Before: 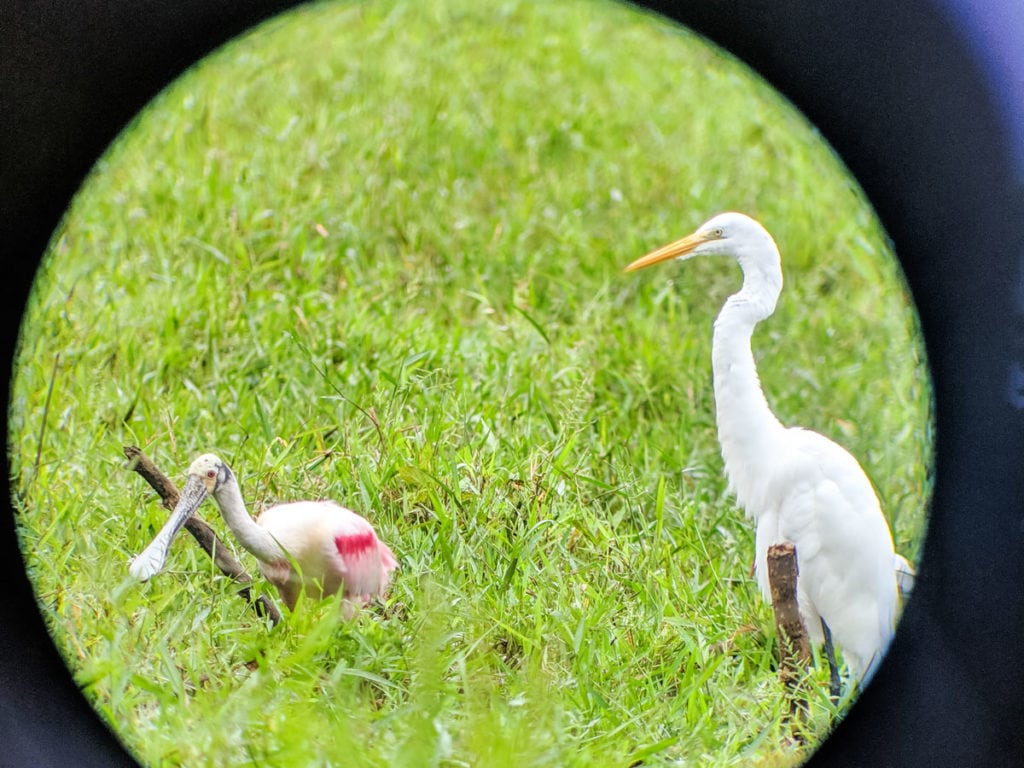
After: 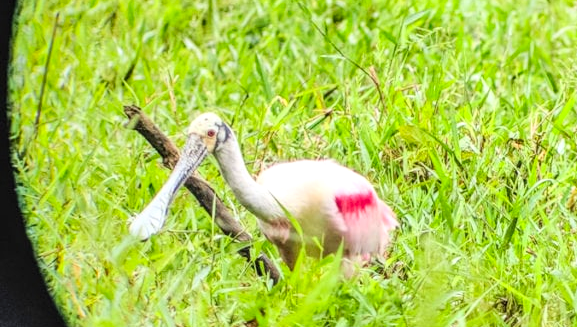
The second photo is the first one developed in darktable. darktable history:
crop: top 44.483%, right 43.593%, bottom 12.892%
local contrast: on, module defaults
contrast brightness saturation: contrast 0.2, brightness 0.16, saturation 0.22
